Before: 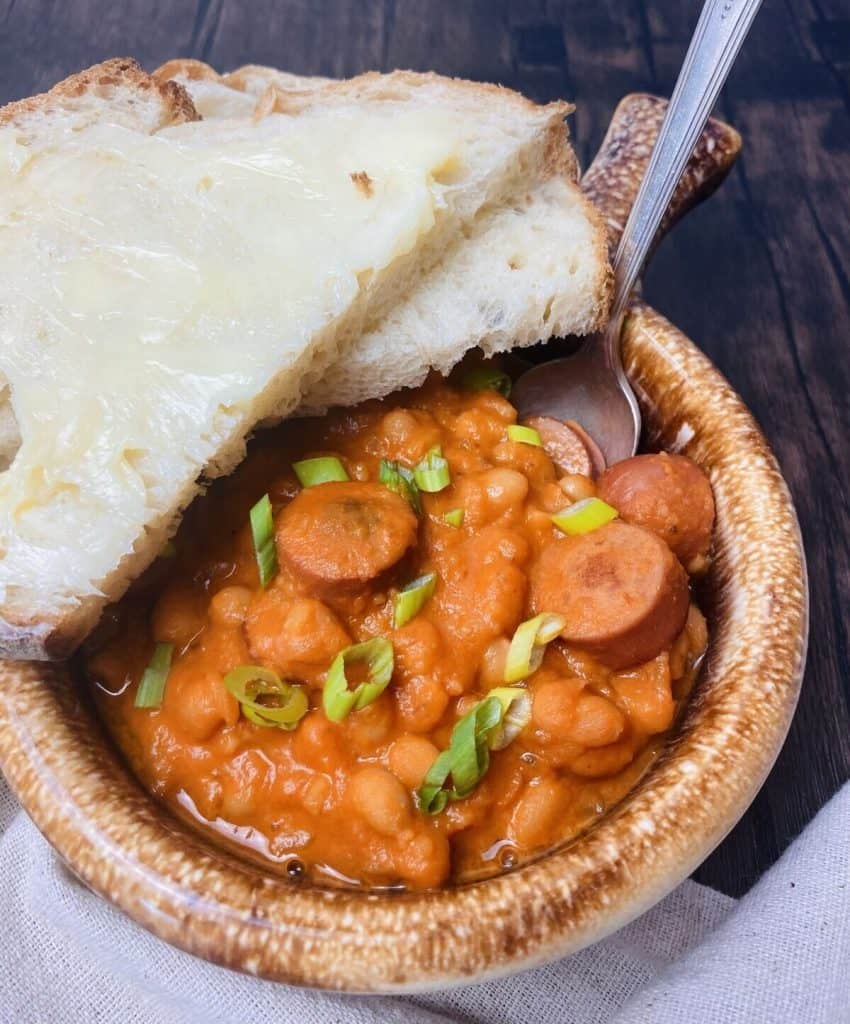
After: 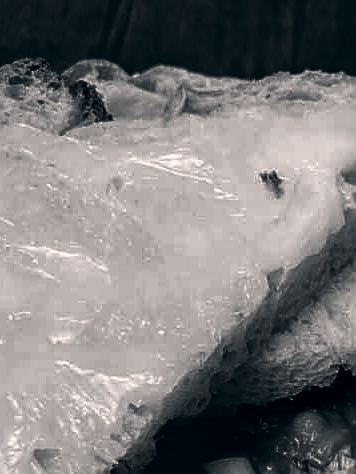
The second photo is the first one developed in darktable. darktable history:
contrast brightness saturation: contrast 0.02, brightness -1, saturation -1
sharpen: on, module defaults
crop and rotate: left 10.817%, top 0.062%, right 47.194%, bottom 53.626%
color balance rgb: linear chroma grading › global chroma 15%, perceptual saturation grading › global saturation 30%
white balance: red 1.127, blue 0.943
color balance: output saturation 110%
color correction: highlights a* 5.38, highlights b* 5.3, shadows a* -4.26, shadows b* -5.11
local contrast: on, module defaults
